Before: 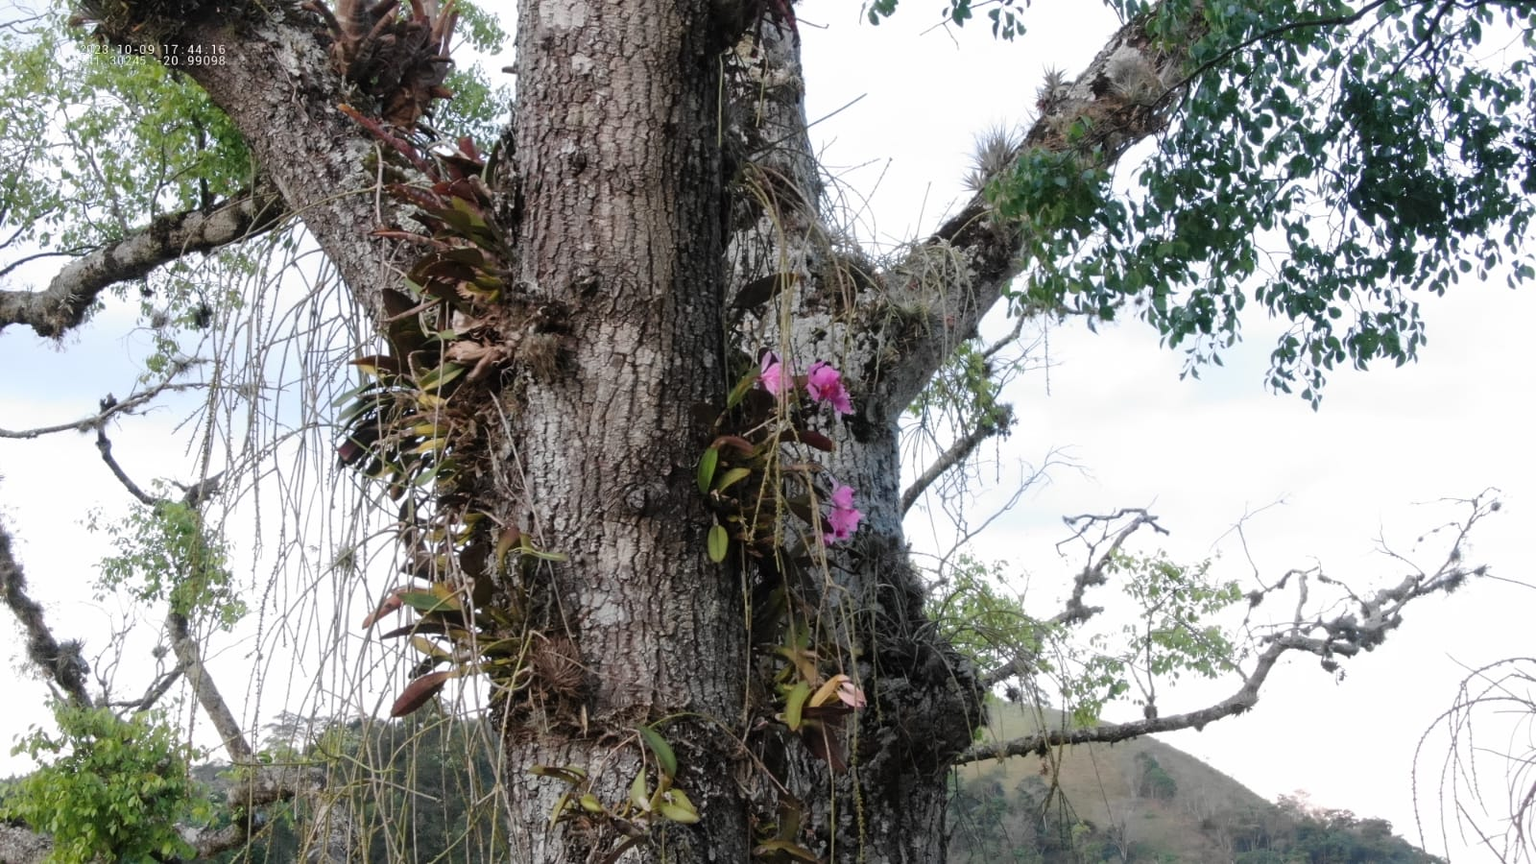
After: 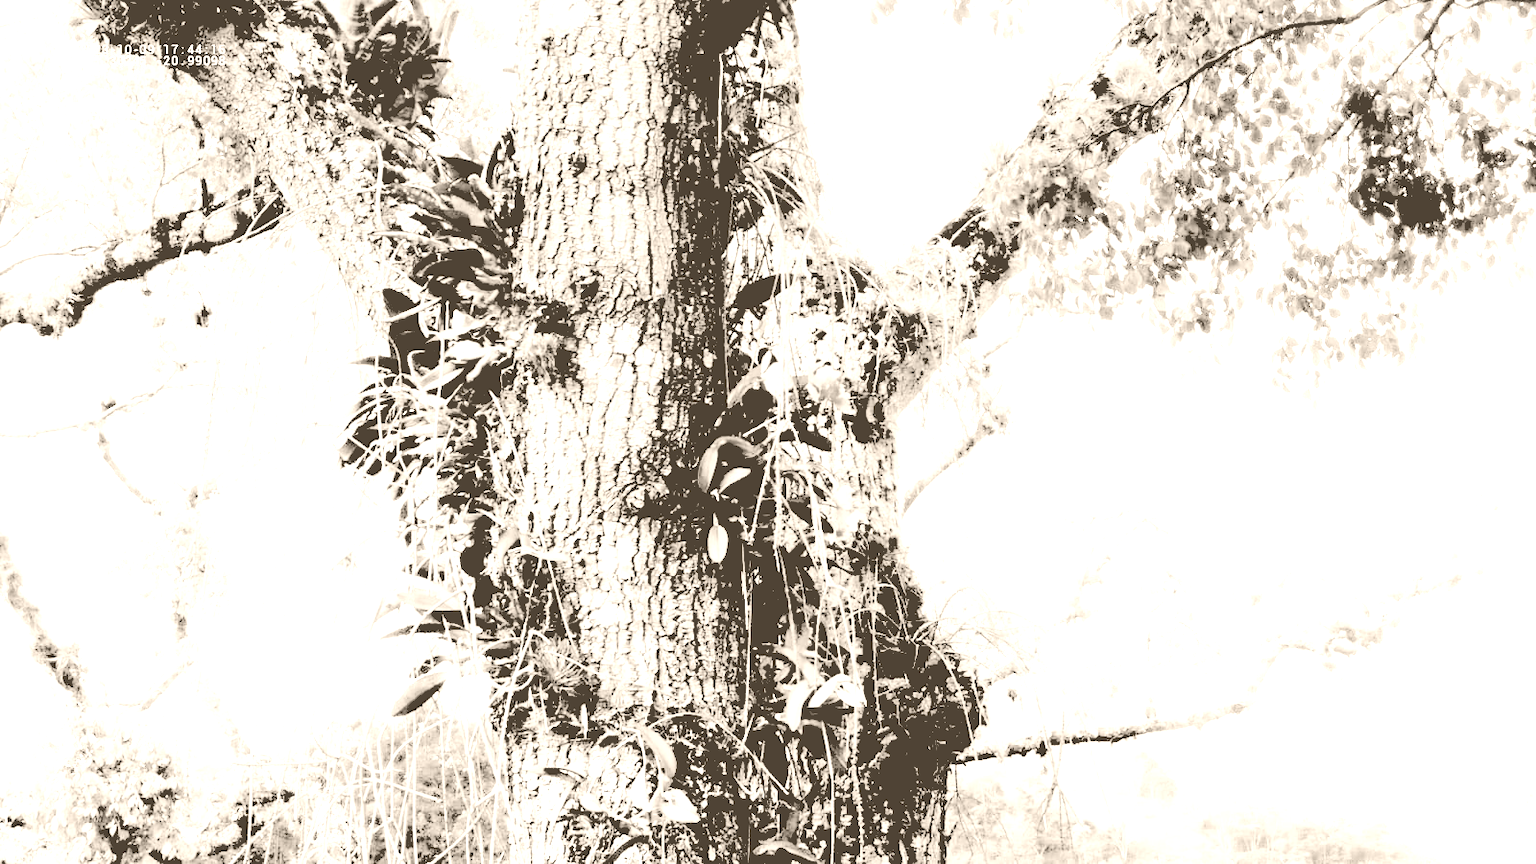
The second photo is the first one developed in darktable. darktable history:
graduated density: on, module defaults
colorize: hue 34.49°, saturation 35.33%, source mix 100%, version 1
exposure: black level correction 0.029, exposure -0.073 EV, compensate highlight preservation false
contrast brightness saturation: brightness 1
